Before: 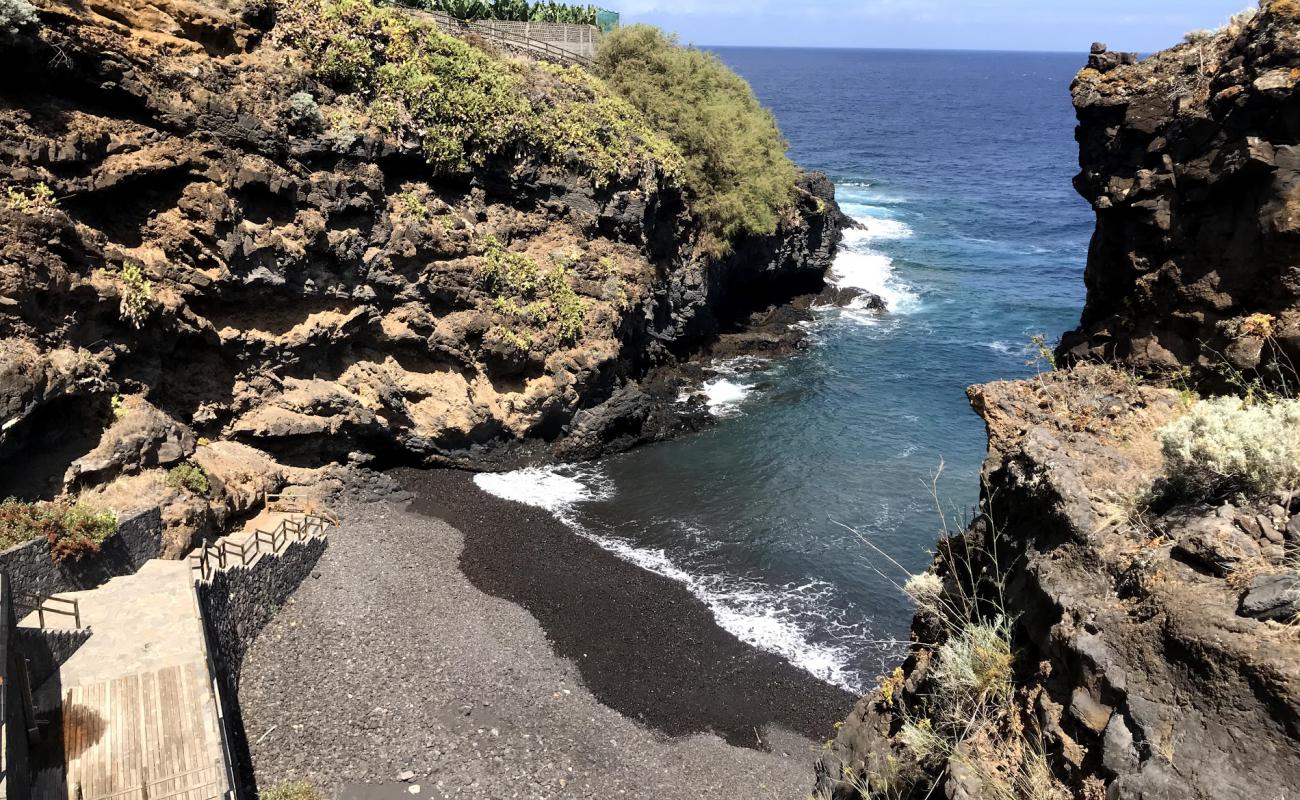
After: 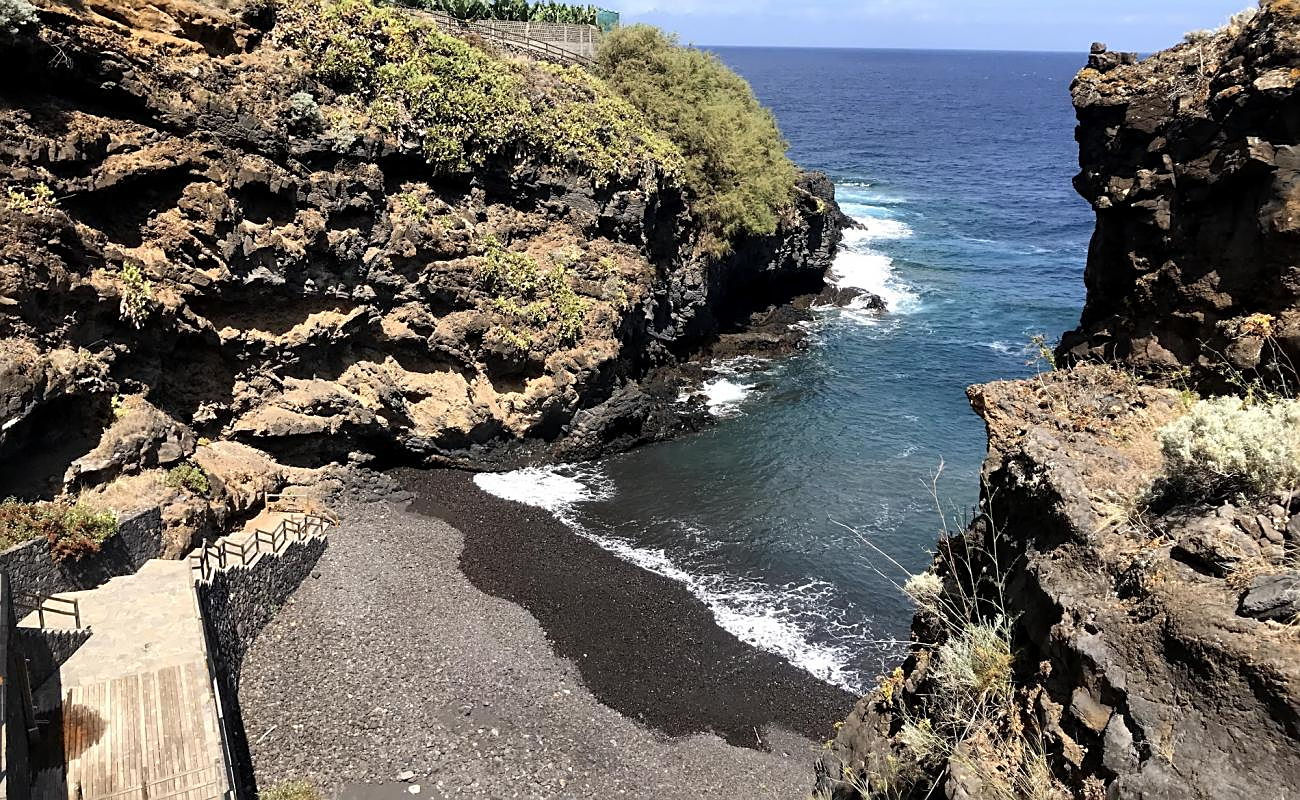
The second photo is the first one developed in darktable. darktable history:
sharpen: on, module defaults
color correction: highlights b* -0.001
